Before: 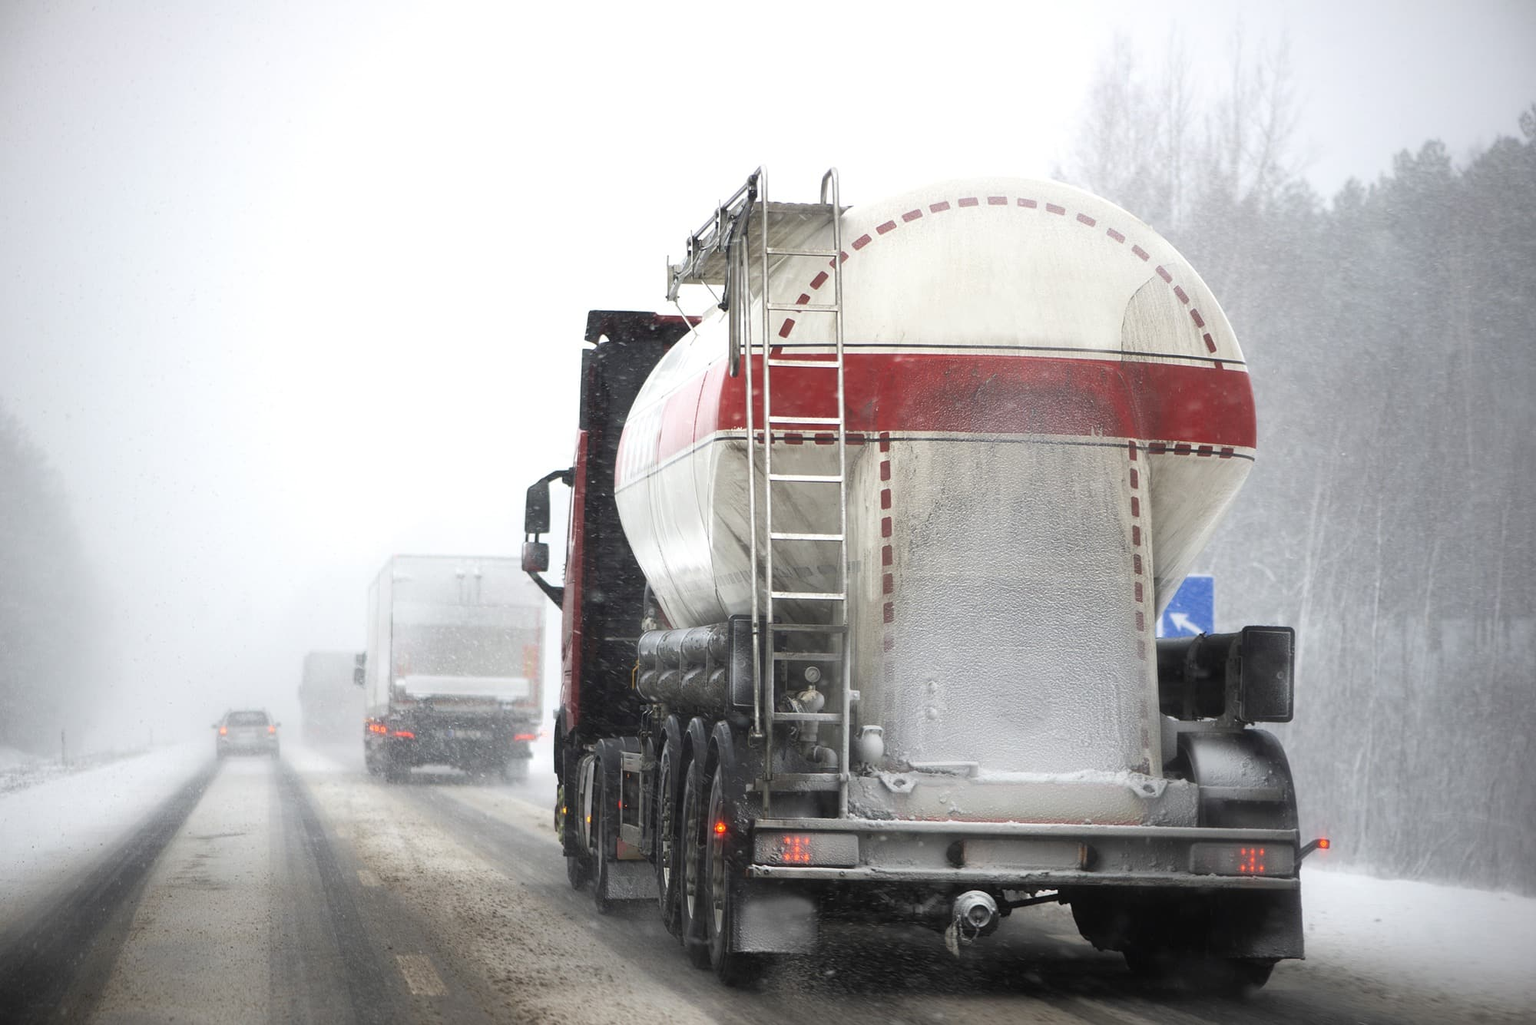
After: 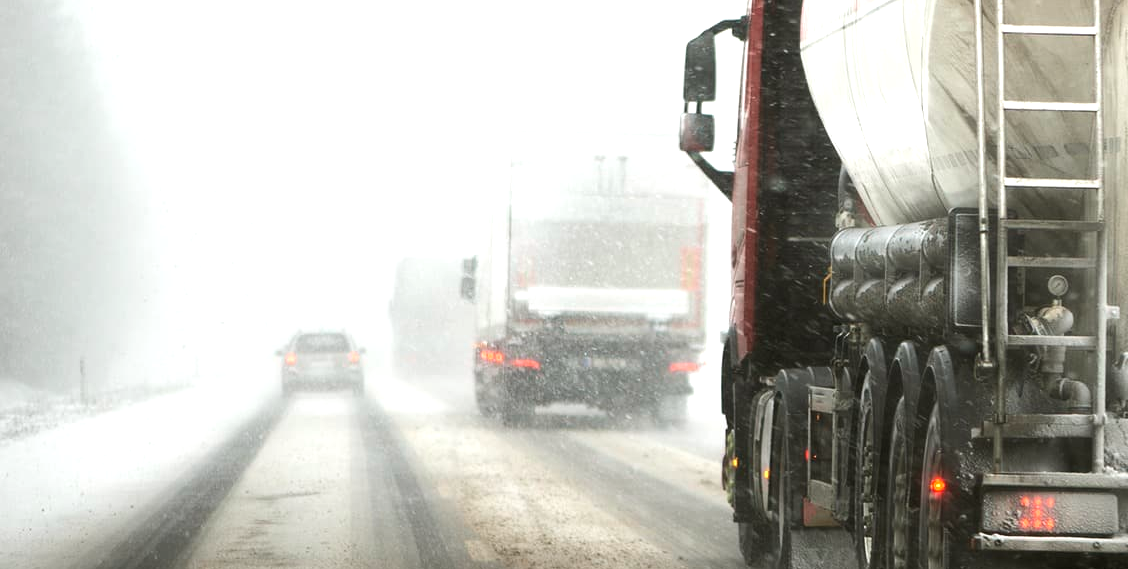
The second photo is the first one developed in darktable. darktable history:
exposure: exposure 0.197 EV, compensate highlight preservation false
tone equalizer: -8 EV -0.417 EV, -7 EV -0.389 EV, -6 EV -0.333 EV, -5 EV -0.222 EV, -3 EV 0.222 EV, -2 EV 0.333 EV, -1 EV 0.389 EV, +0 EV 0.417 EV, edges refinement/feathering 500, mask exposure compensation -1.57 EV, preserve details no
color balance: mode lift, gamma, gain (sRGB), lift [1.04, 1, 1, 0.97], gamma [1.01, 1, 1, 0.97], gain [0.96, 1, 1, 0.97]
crop: top 44.483%, right 43.593%, bottom 12.892%
